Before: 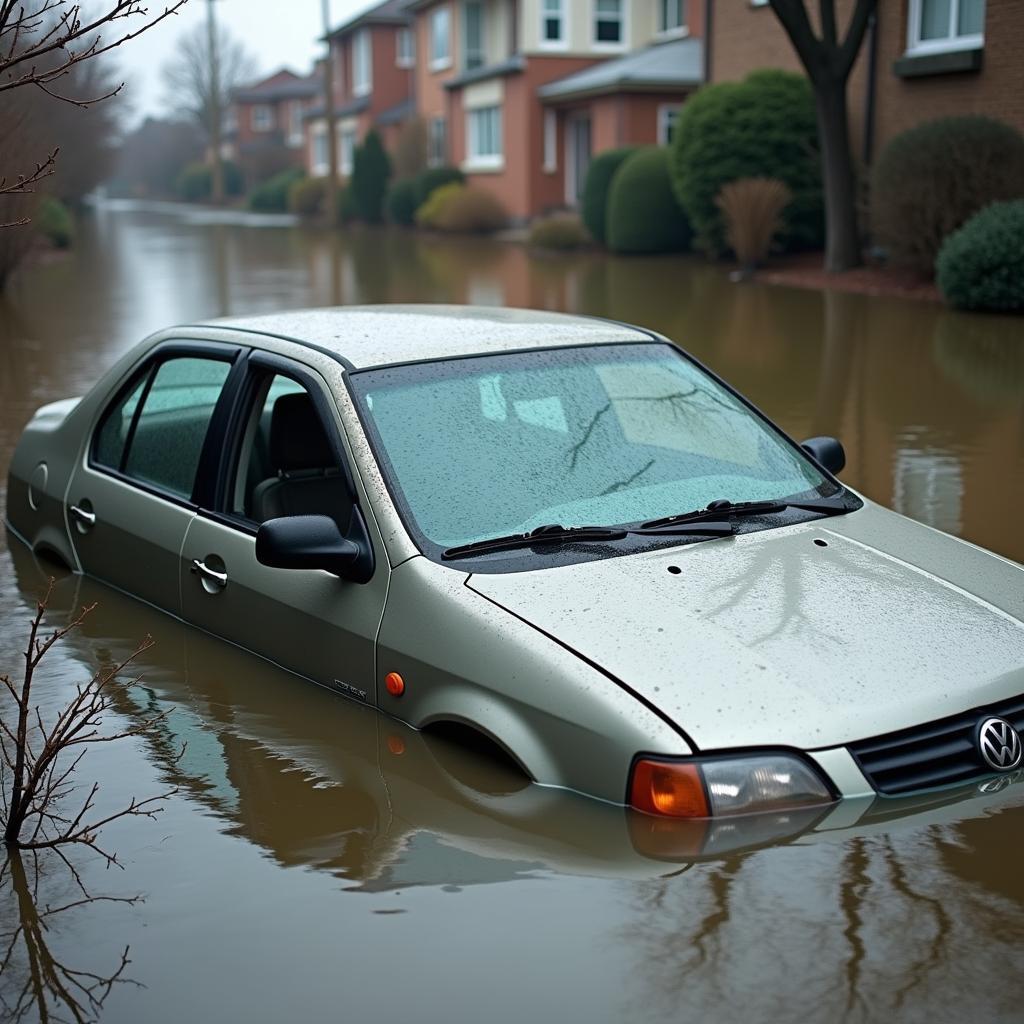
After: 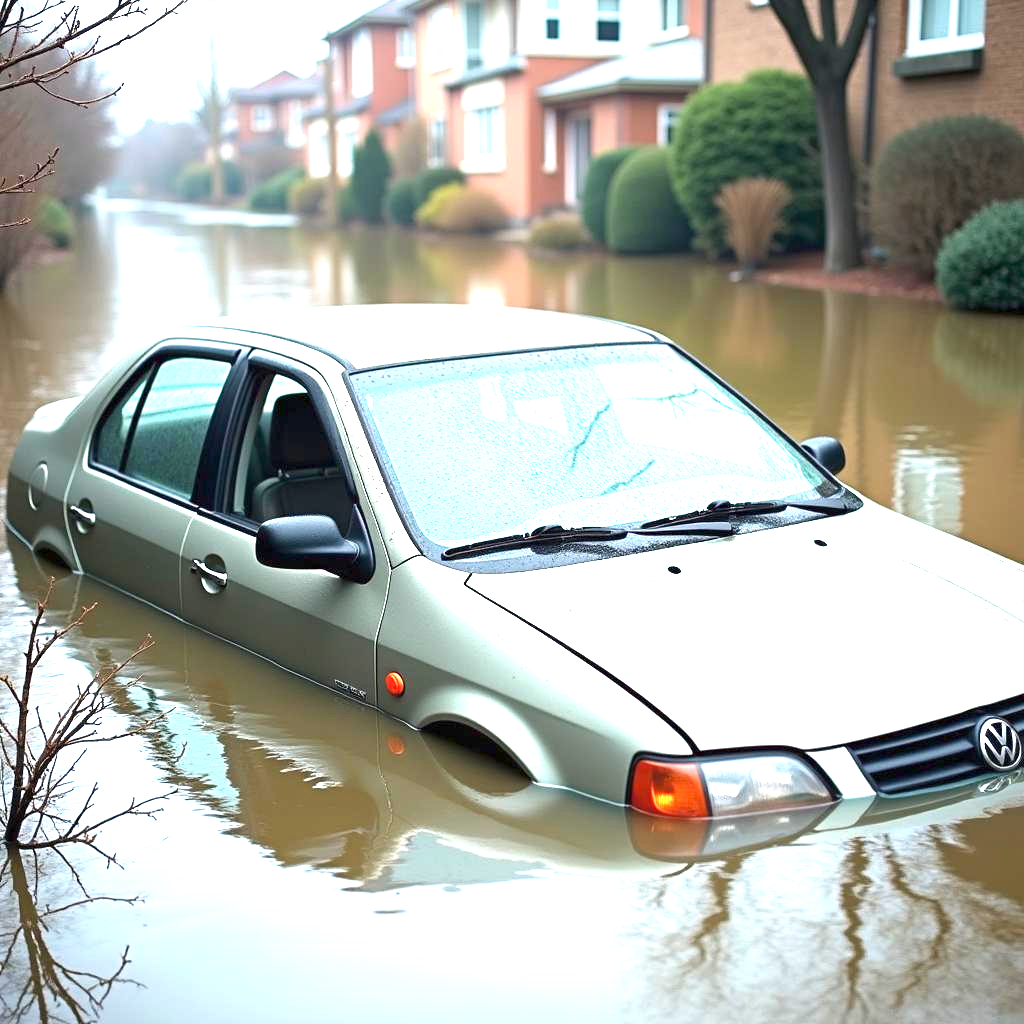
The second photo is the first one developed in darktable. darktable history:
exposure: exposure 2.207 EV, compensate highlight preservation false
